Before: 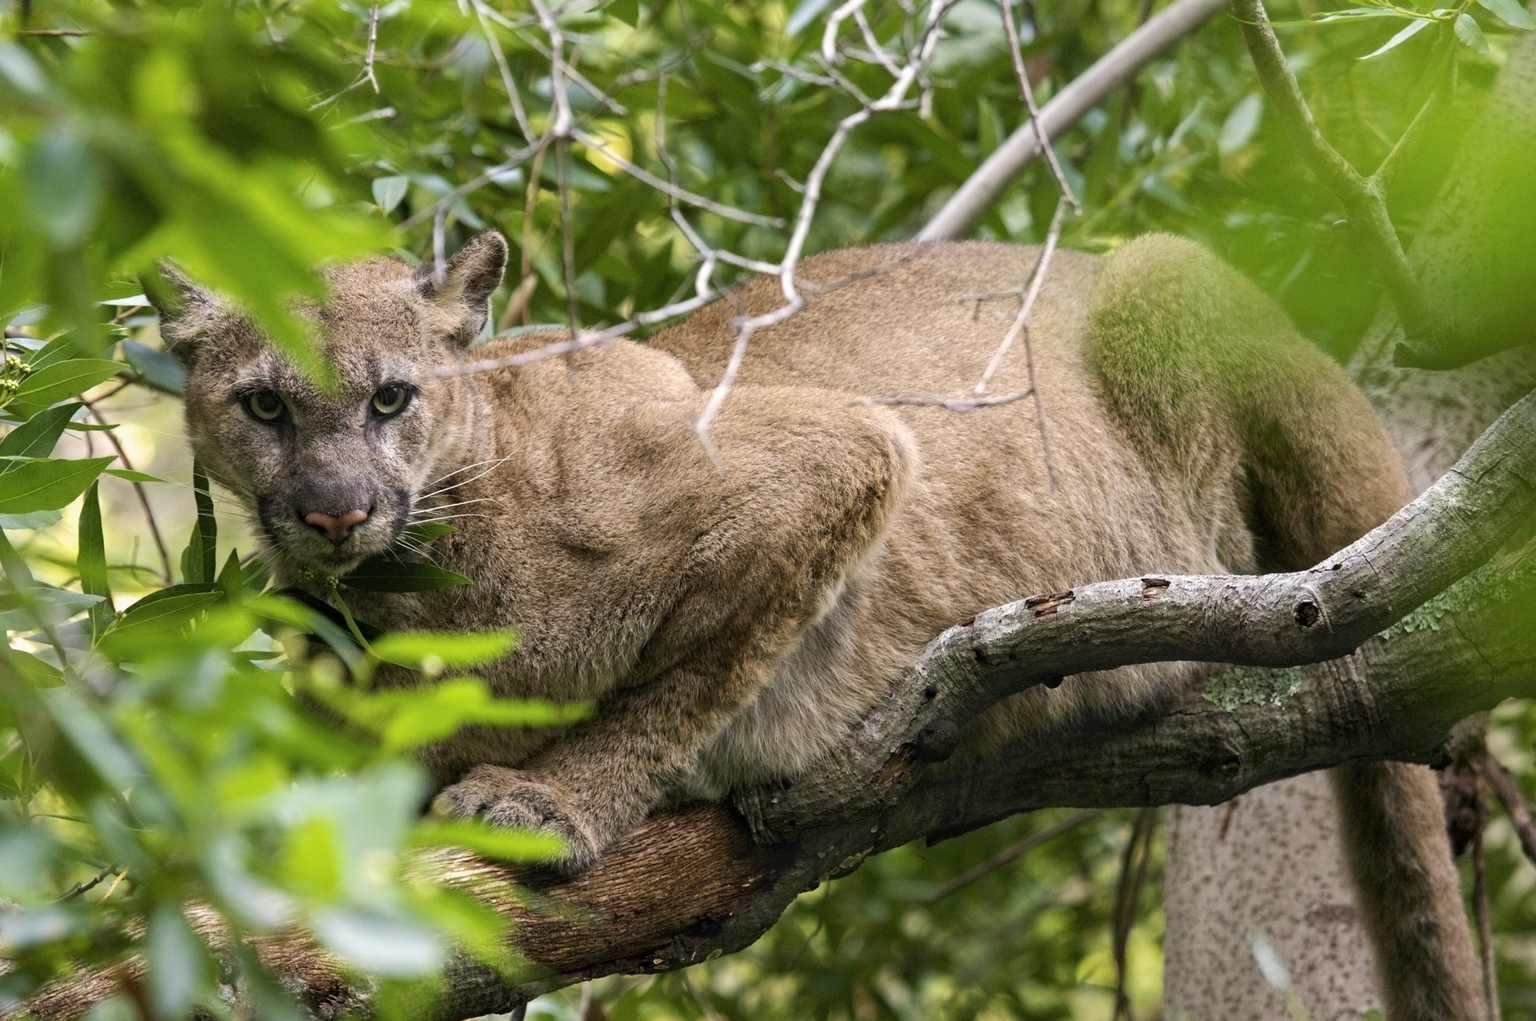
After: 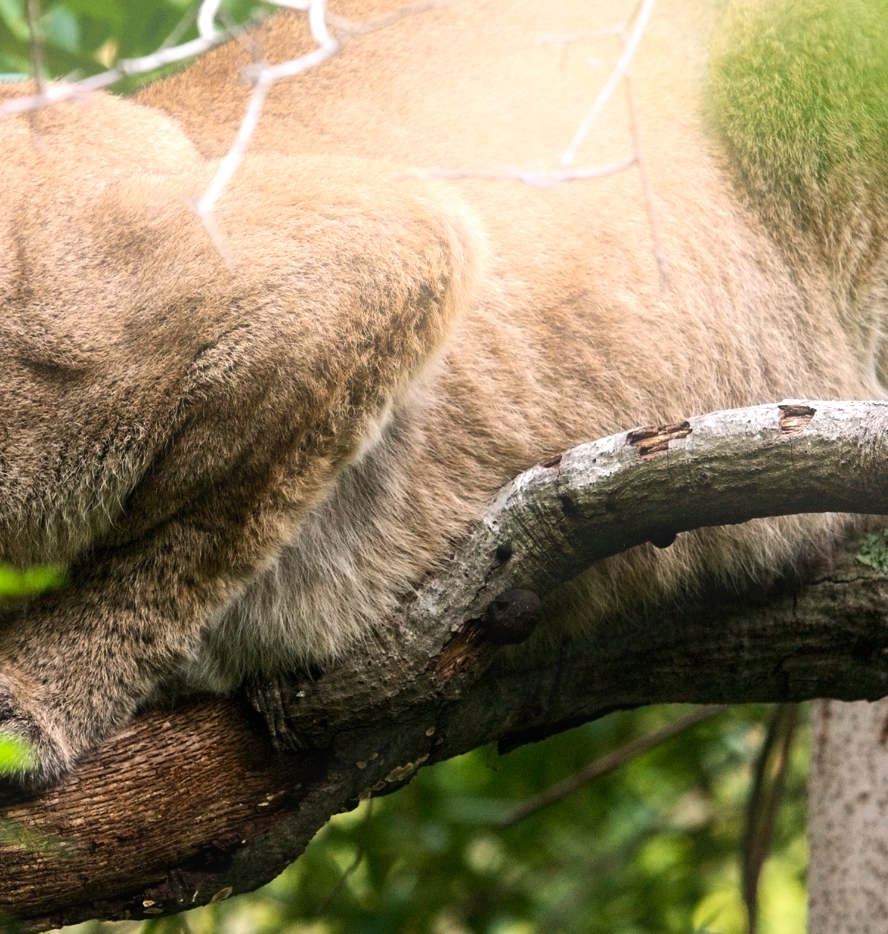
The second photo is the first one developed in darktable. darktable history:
crop: left 35.432%, top 26.233%, right 20.145%, bottom 3.432%
tone equalizer: -8 EV -0.417 EV, -7 EV -0.389 EV, -6 EV -0.333 EV, -5 EV -0.222 EV, -3 EV 0.222 EV, -2 EV 0.333 EV, -1 EV 0.389 EV, +0 EV 0.417 EV, edges refinement/feathering 500, mask exposure compensation -1.57 EV, preserve details no
bloom: on, module defaults
